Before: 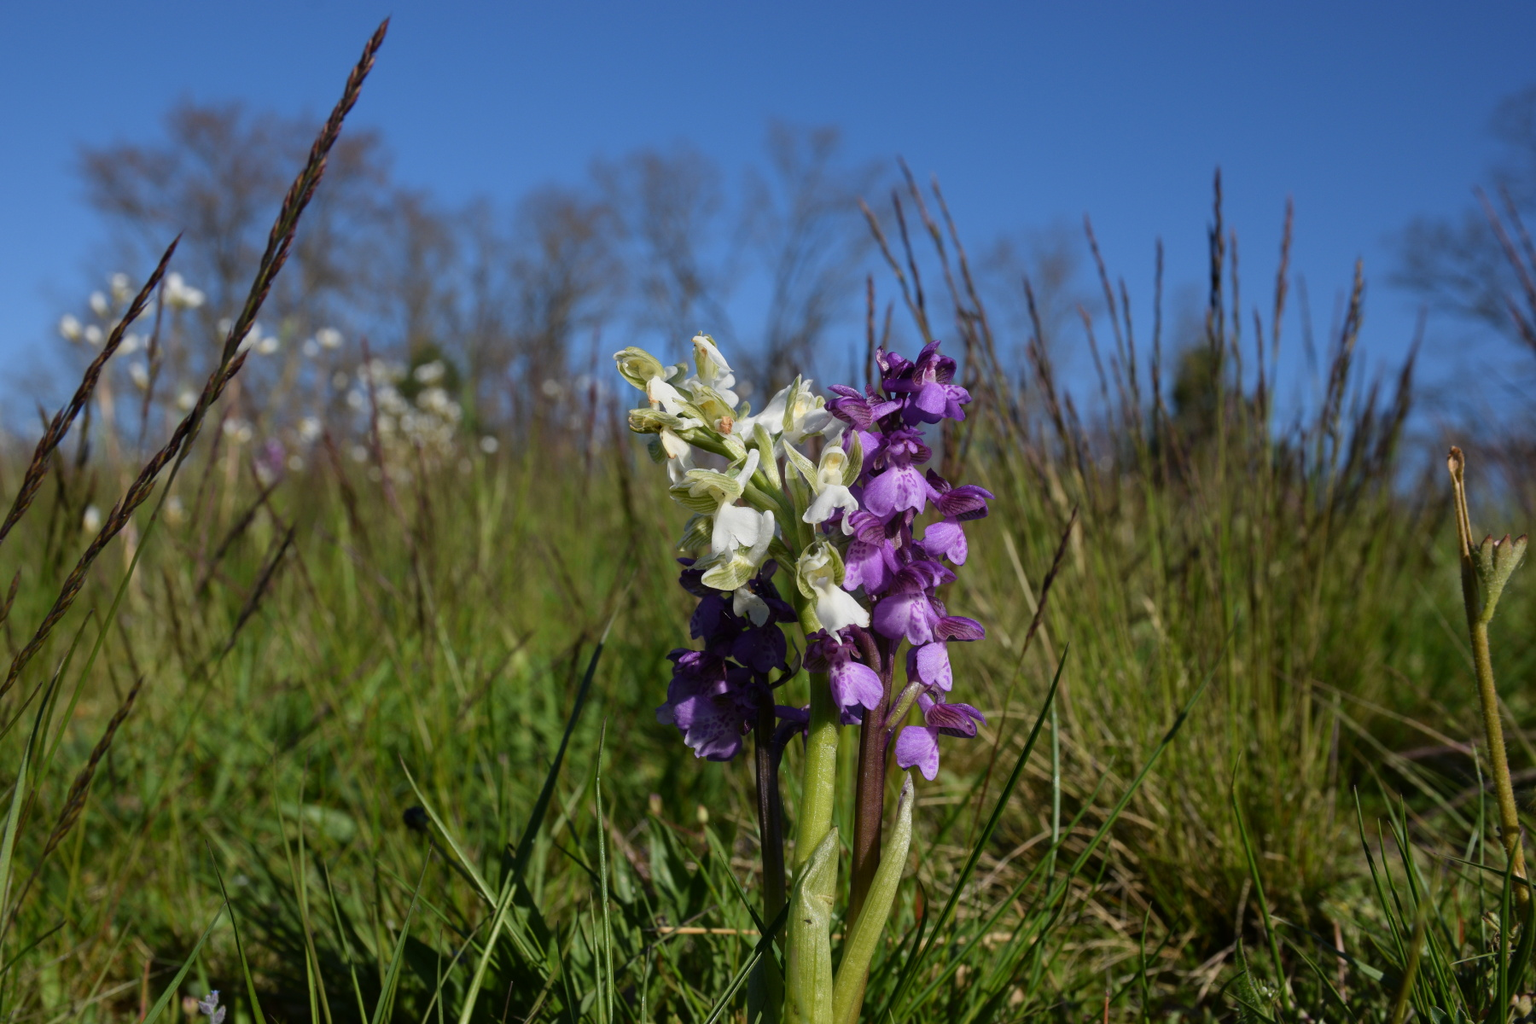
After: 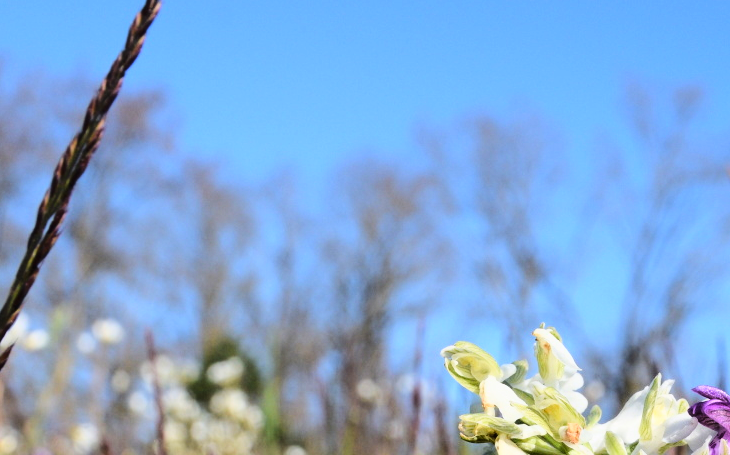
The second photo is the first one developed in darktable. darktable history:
base curve: curves: ch0 [(0, 0) (0.028, 0.03) (0.121, 0.232) (0.46, 0.748) (0.859, 0.968) (1, 1)]
tone curve: curves: ch0 [(0, 0) (0.004, 0.001) (0.133, 0.112) (0.325, 0.362) (0.832, 0.893) (1, 1)], color space Lab, linked channels, preserve colors none
crop: left 15.452%, top 5.459%, right 43.956%, bottom 56.62%
